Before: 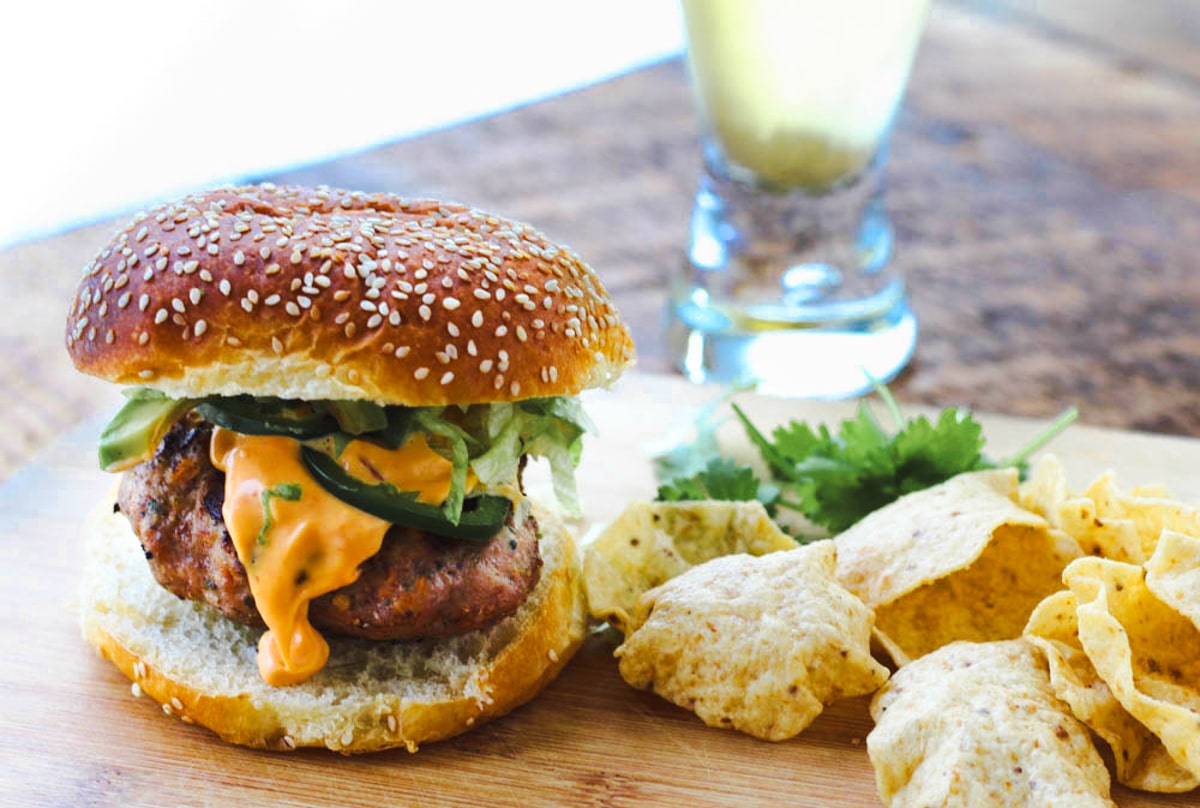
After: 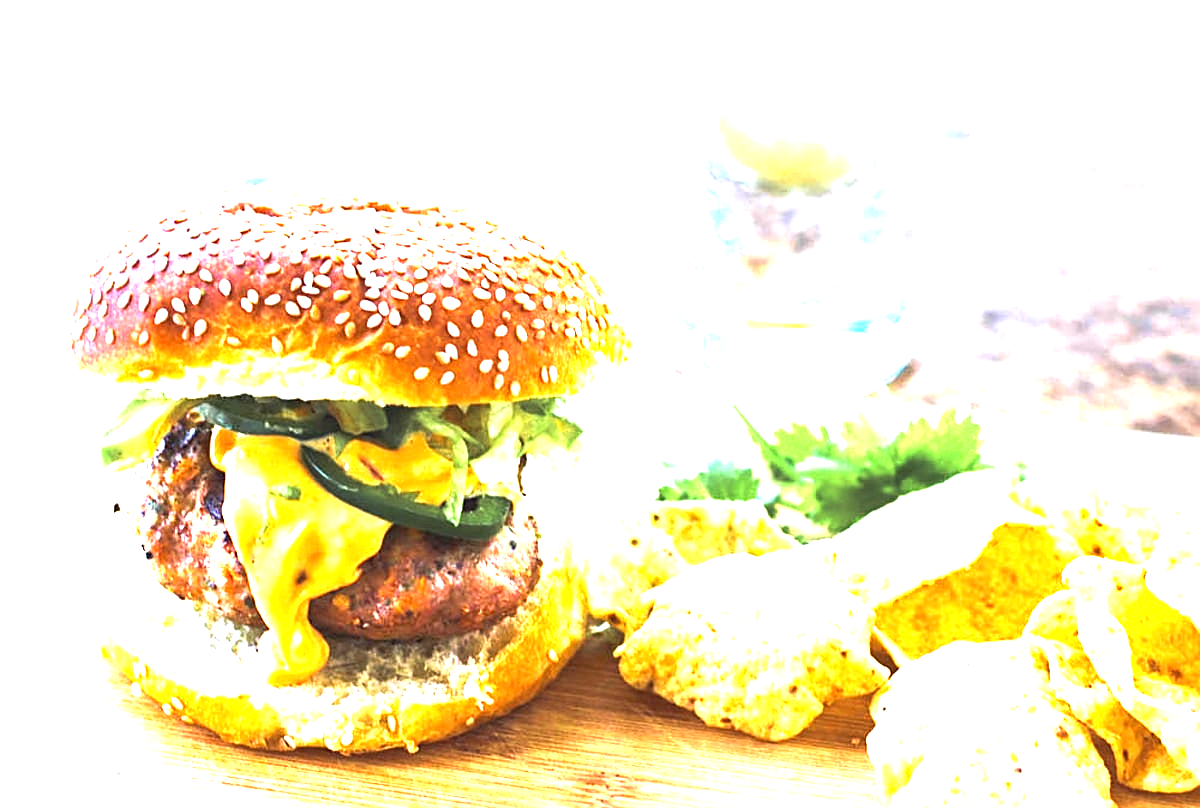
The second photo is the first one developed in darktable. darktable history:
exposure: exposure 2.207 EV, compensate highlight preservation false
sharpen: on, module defaults
